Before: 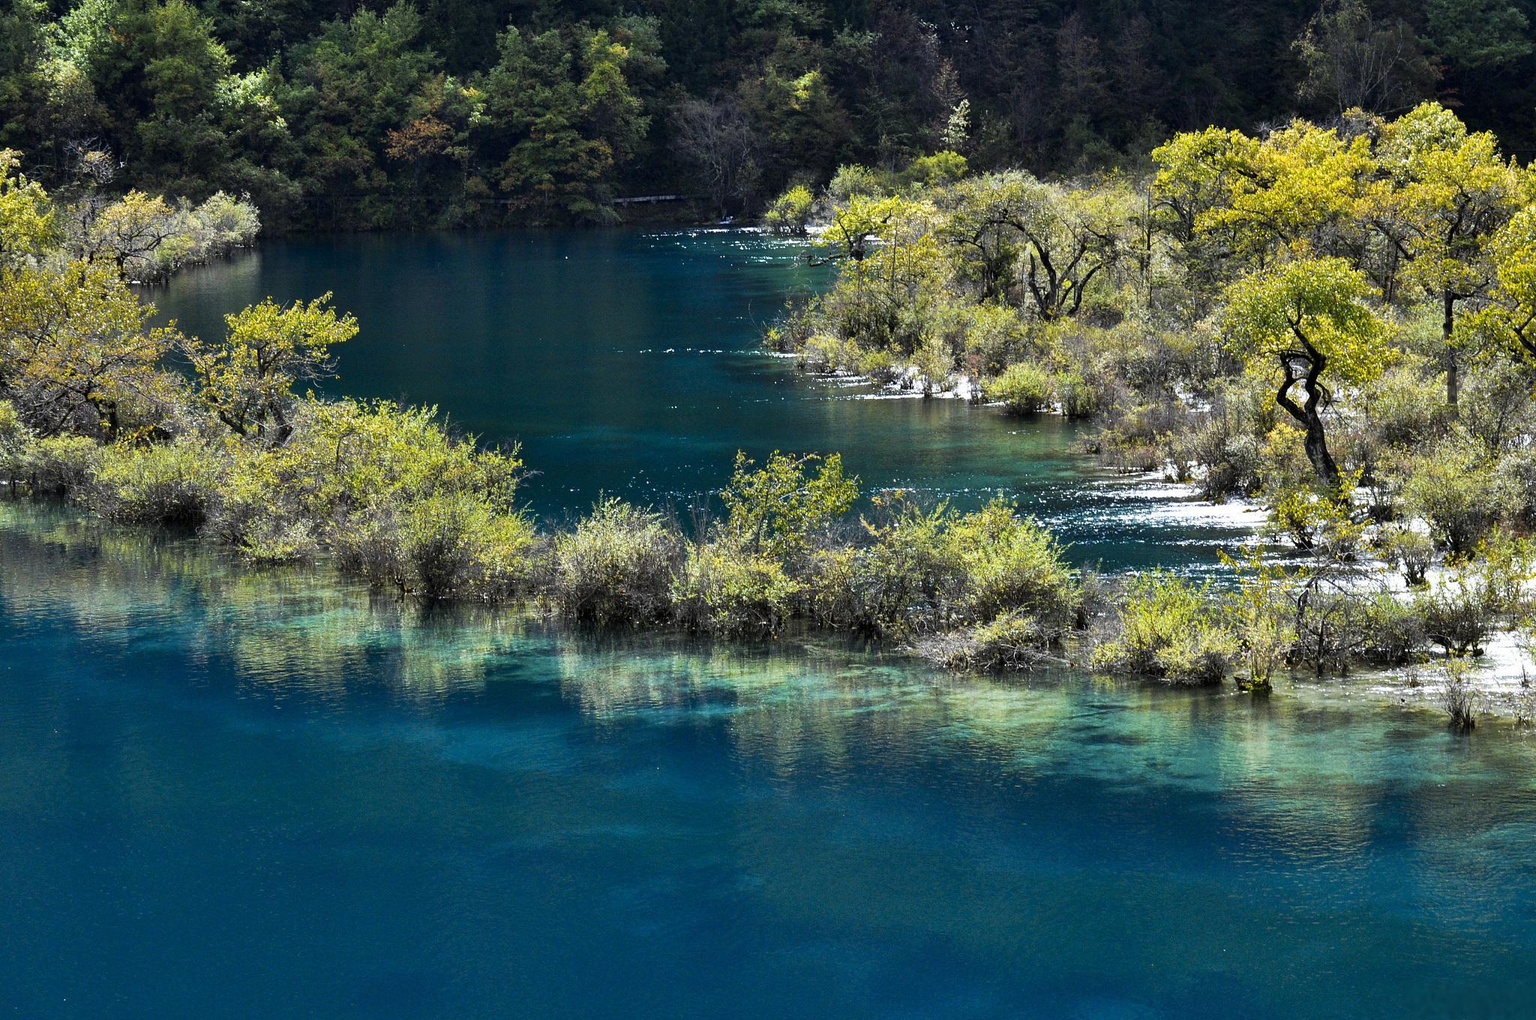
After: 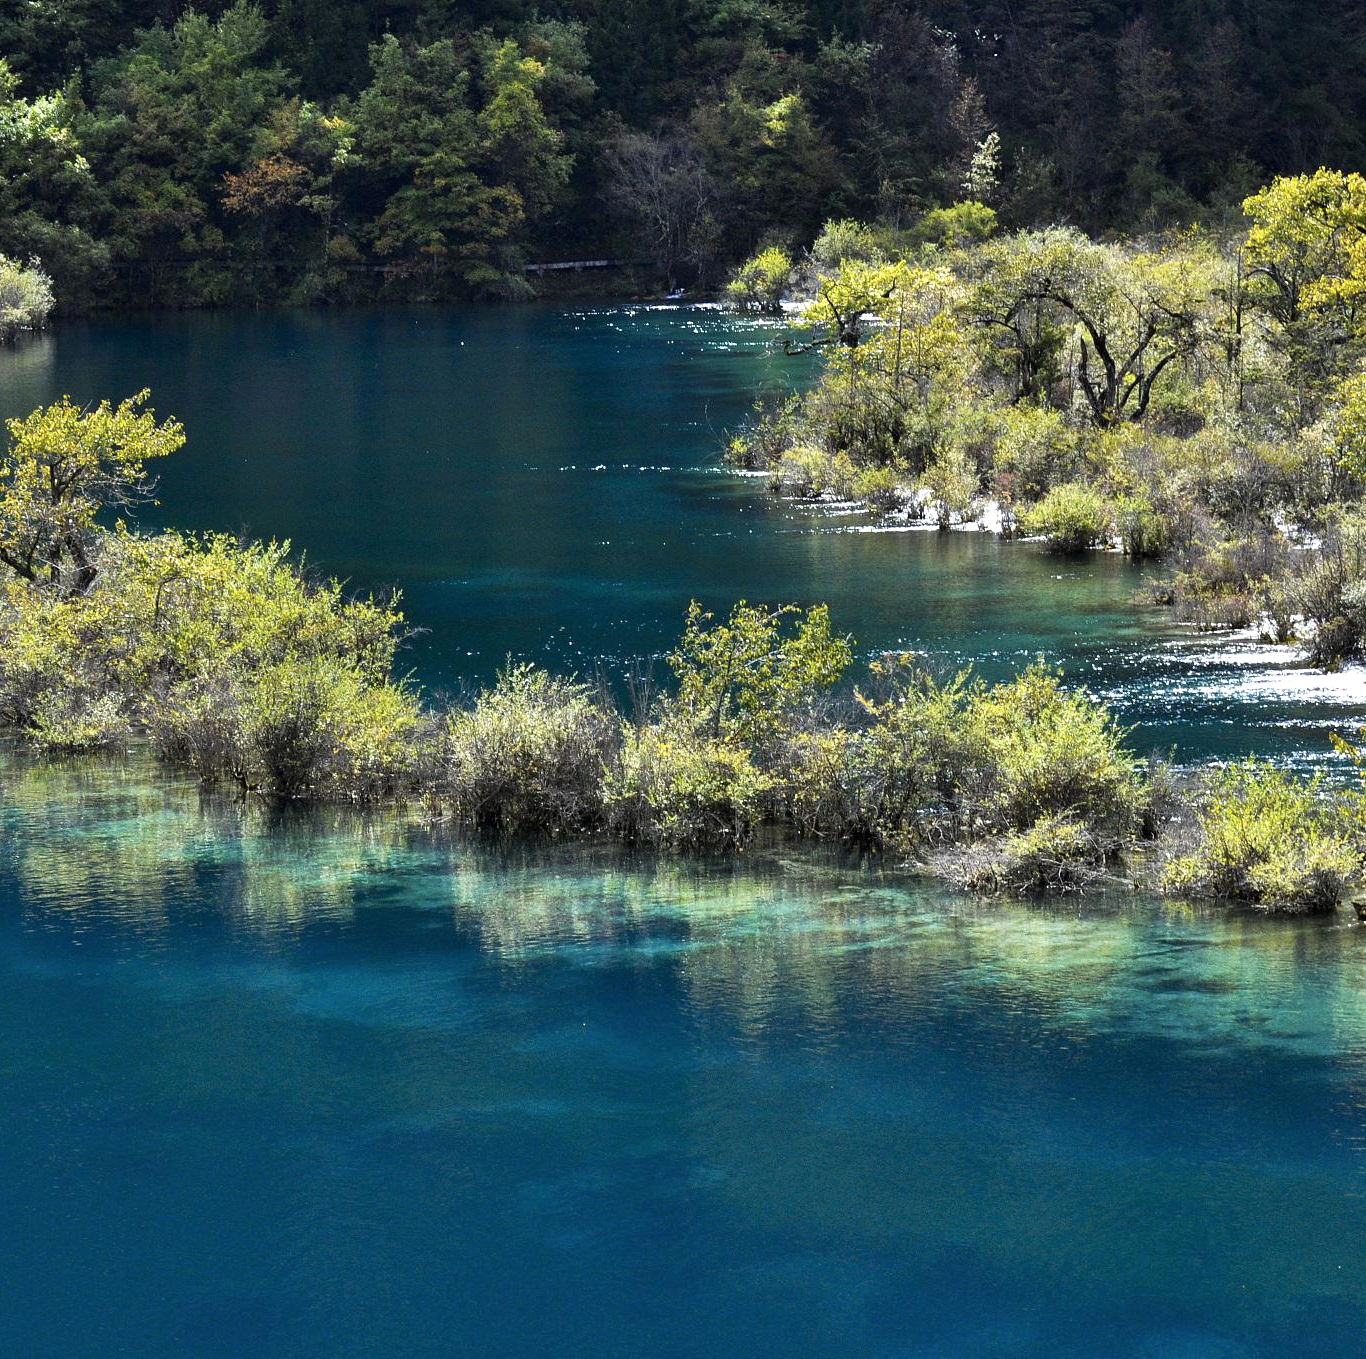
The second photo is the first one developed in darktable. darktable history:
color balance rgb: perceptual saturation grading › global saturation -11.356%, global vibrance 20%
exposure: exposure 0.212 EV, compensate highlight preservation false
crop and rotate: left 14.345%, right 18.948%
